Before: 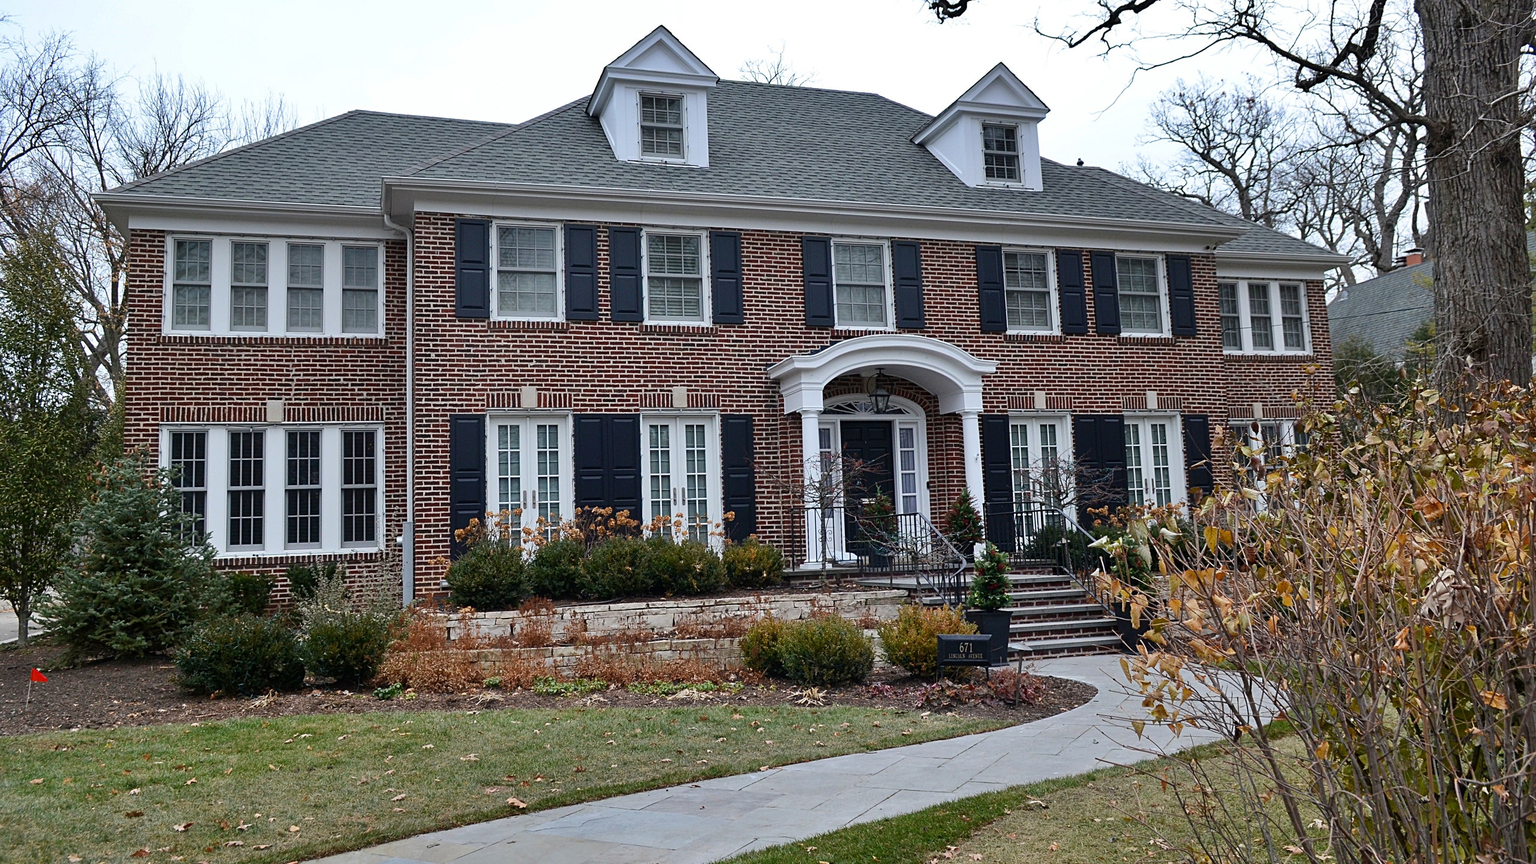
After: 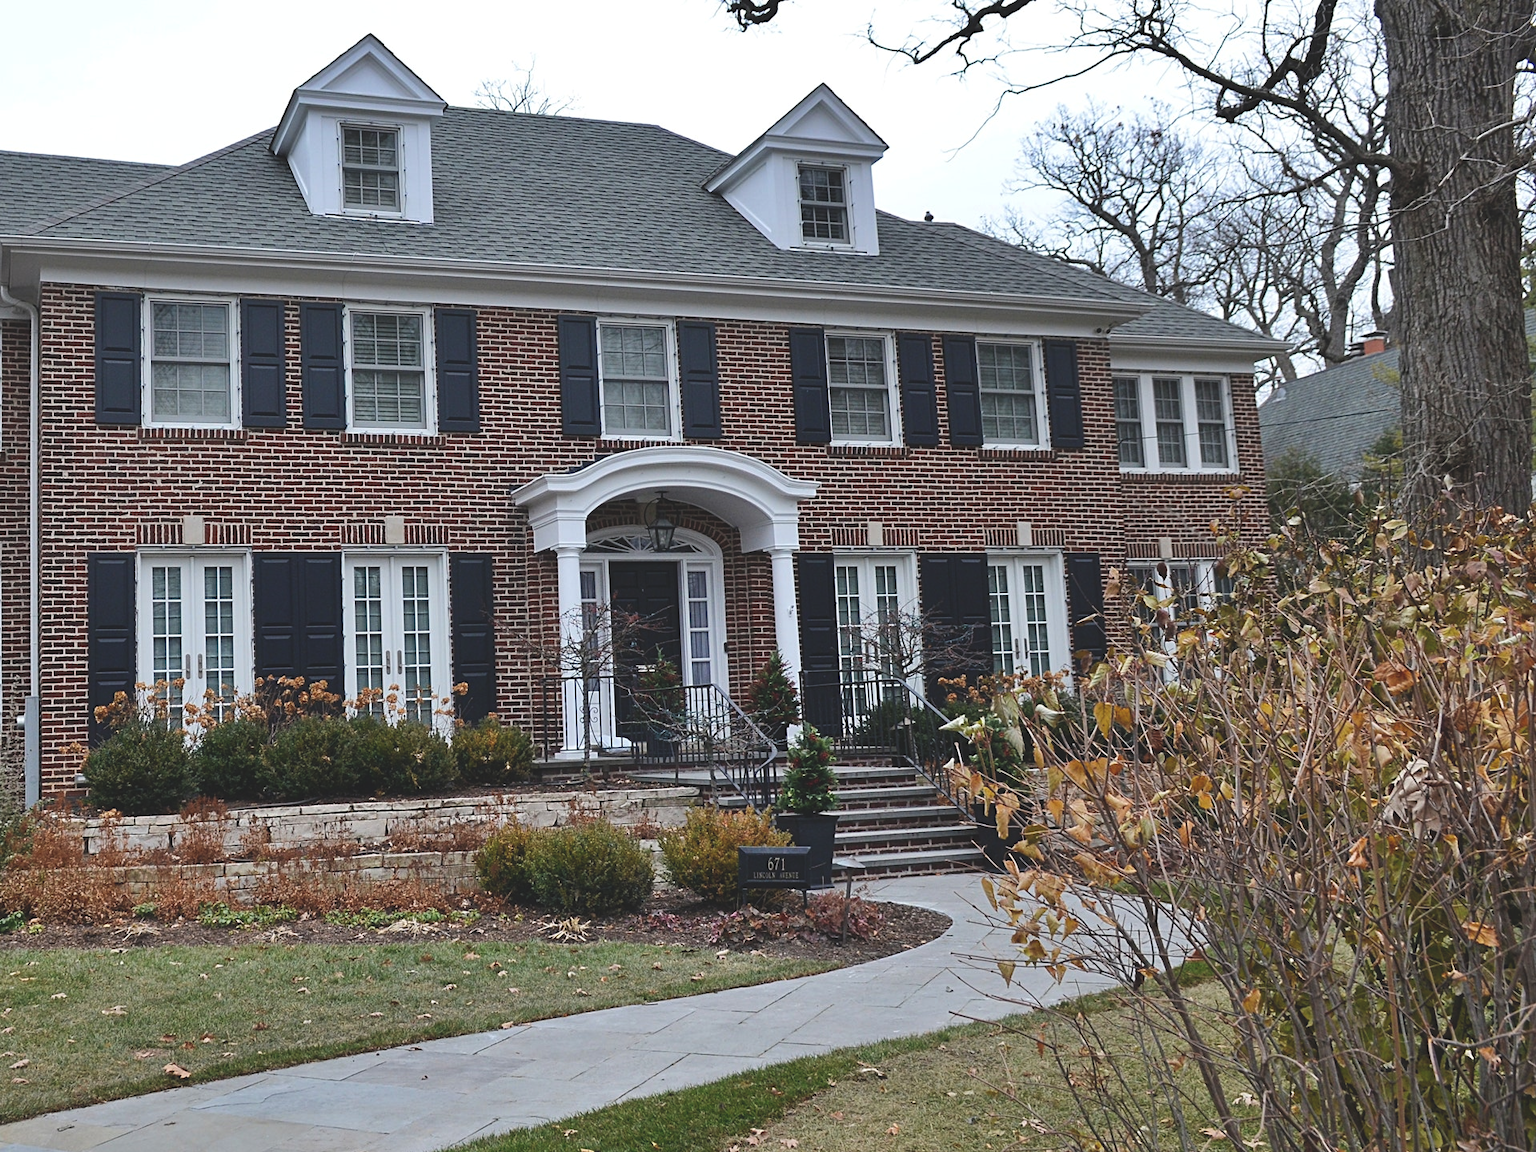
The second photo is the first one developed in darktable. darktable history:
tone equalizer: edges refinement/feathering 500, mask exposure compensation -1.57 EV, preserve details no
crop and rotate: left 25.027%
exposure: black level correction -0.015, compensate exposure bias true, compensate highlight preservation false
